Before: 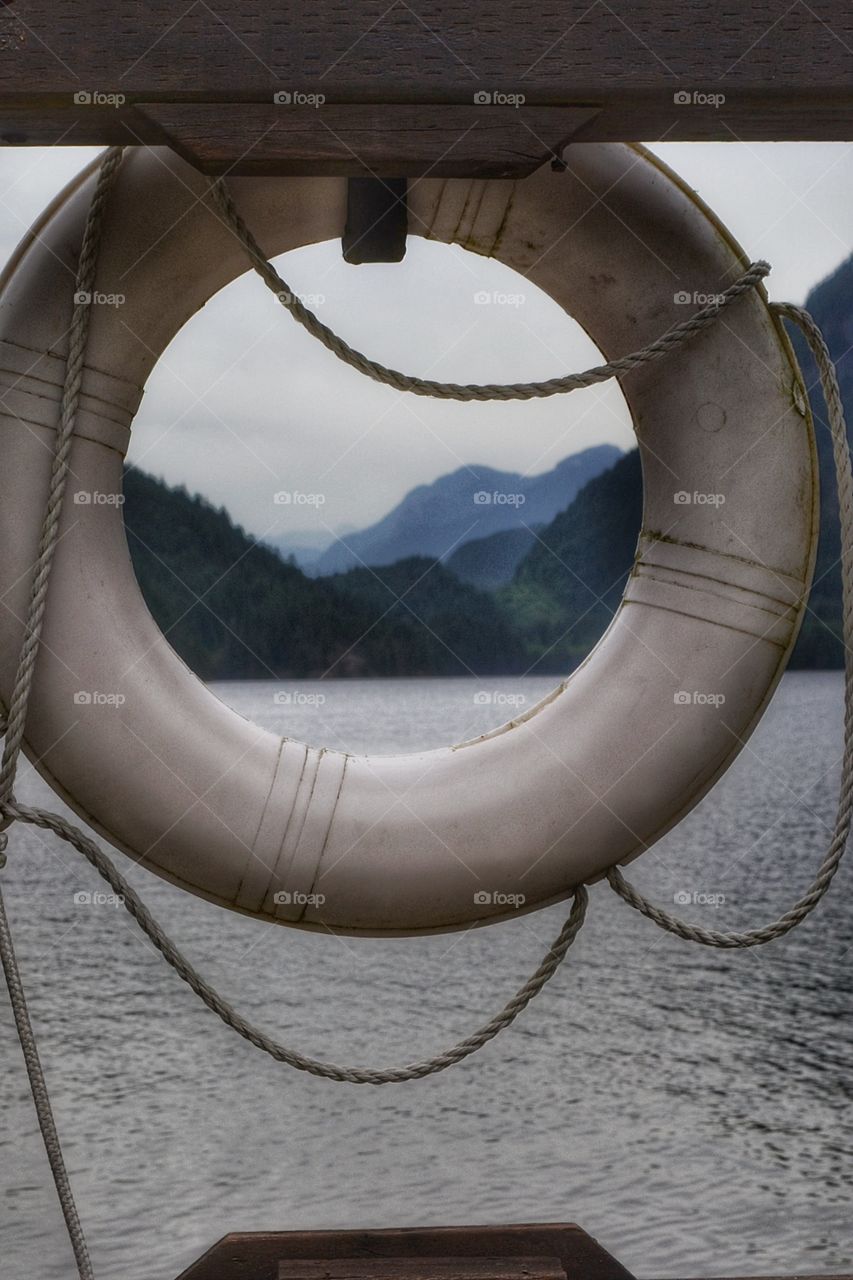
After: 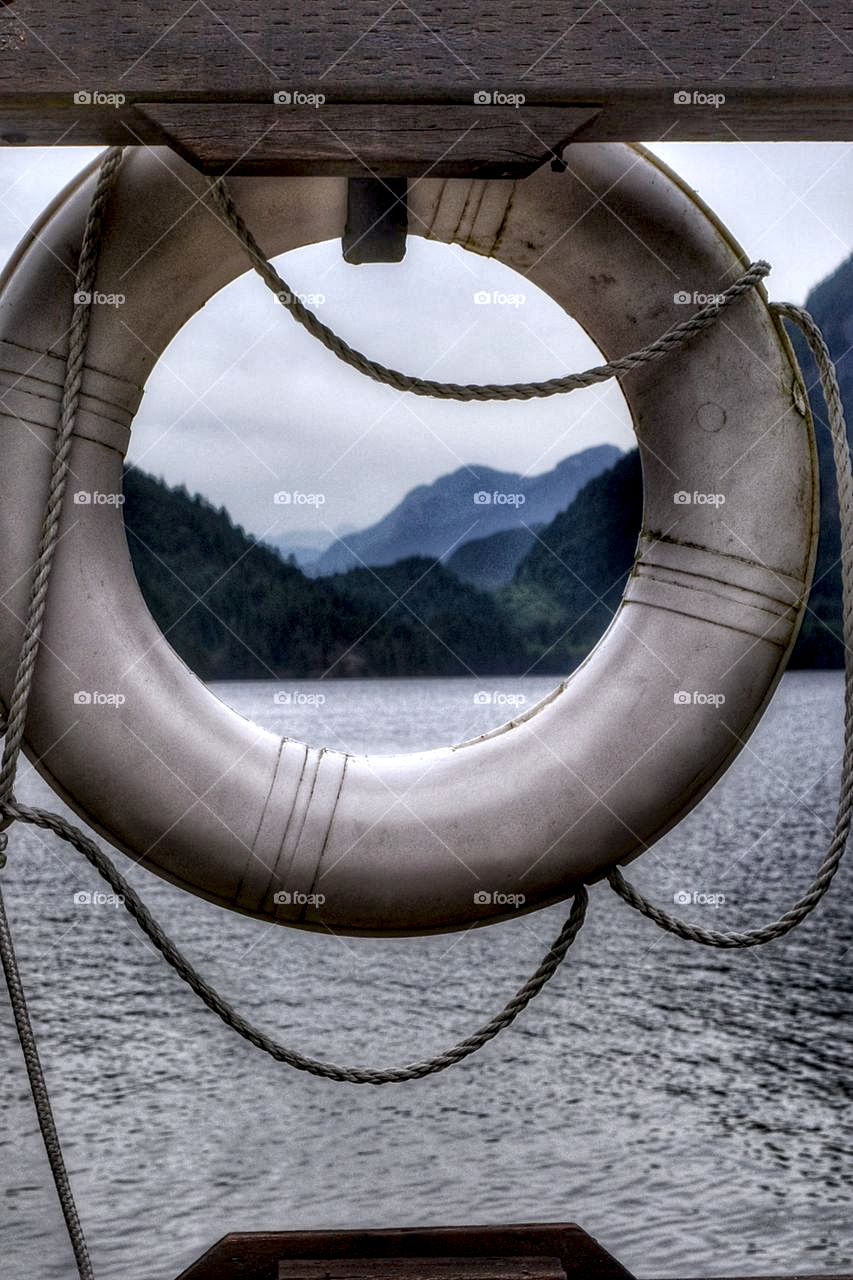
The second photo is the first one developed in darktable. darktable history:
local contrast: detail 203%
white balance: red 0.984, blue 1.059
shadows and highlights: on, module defaults
